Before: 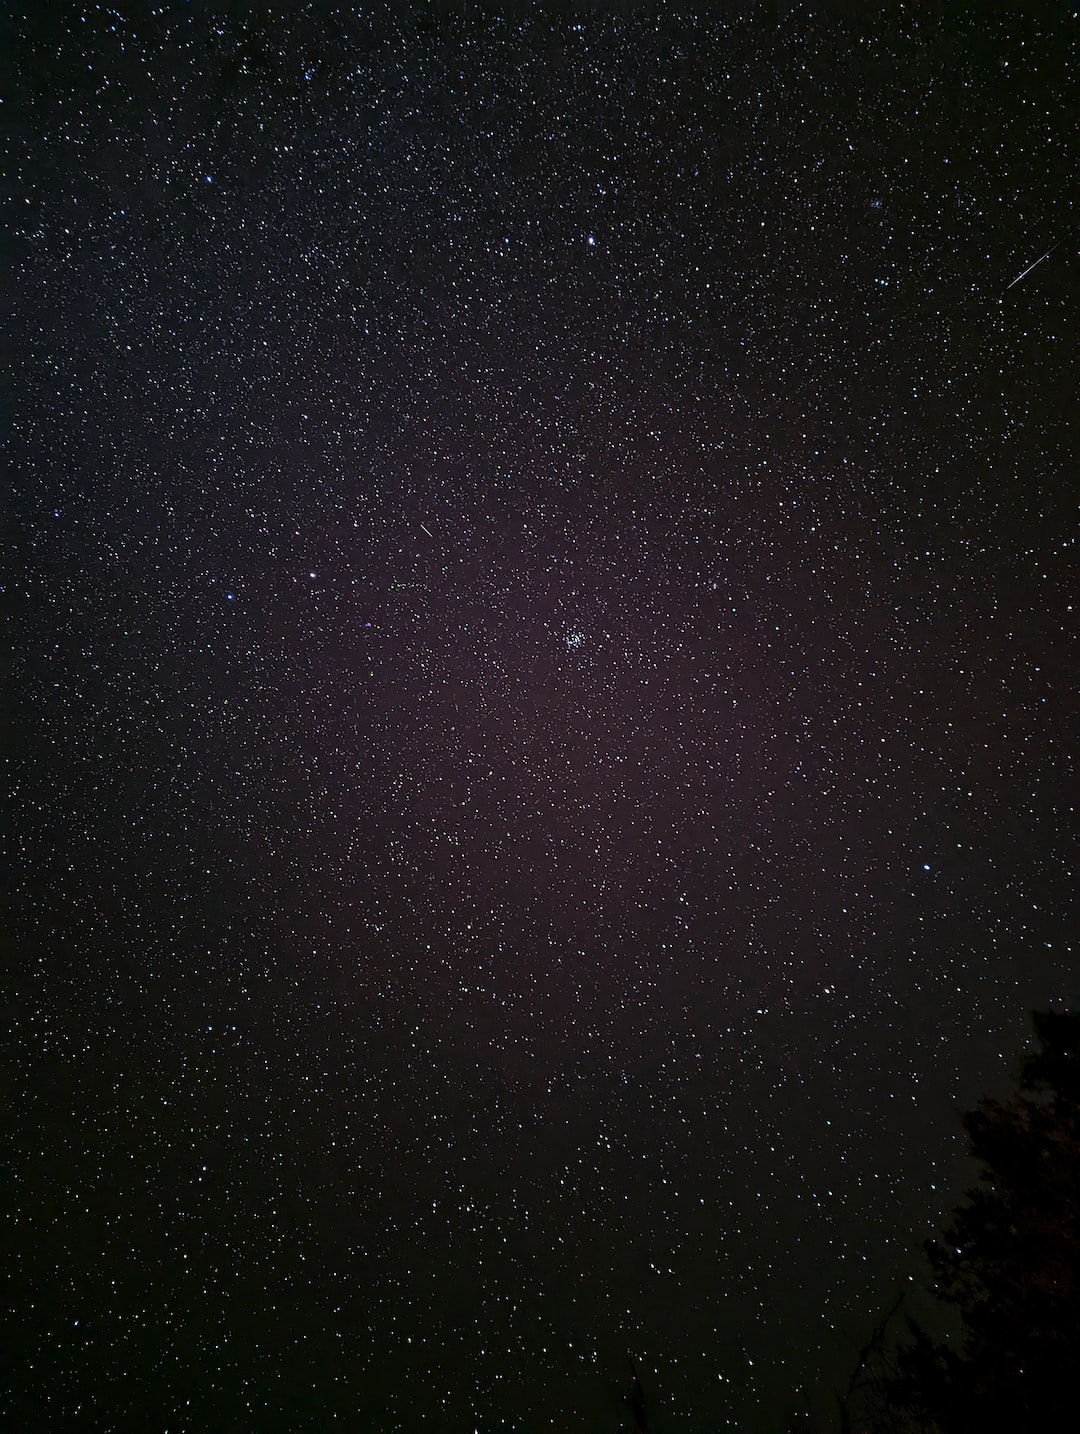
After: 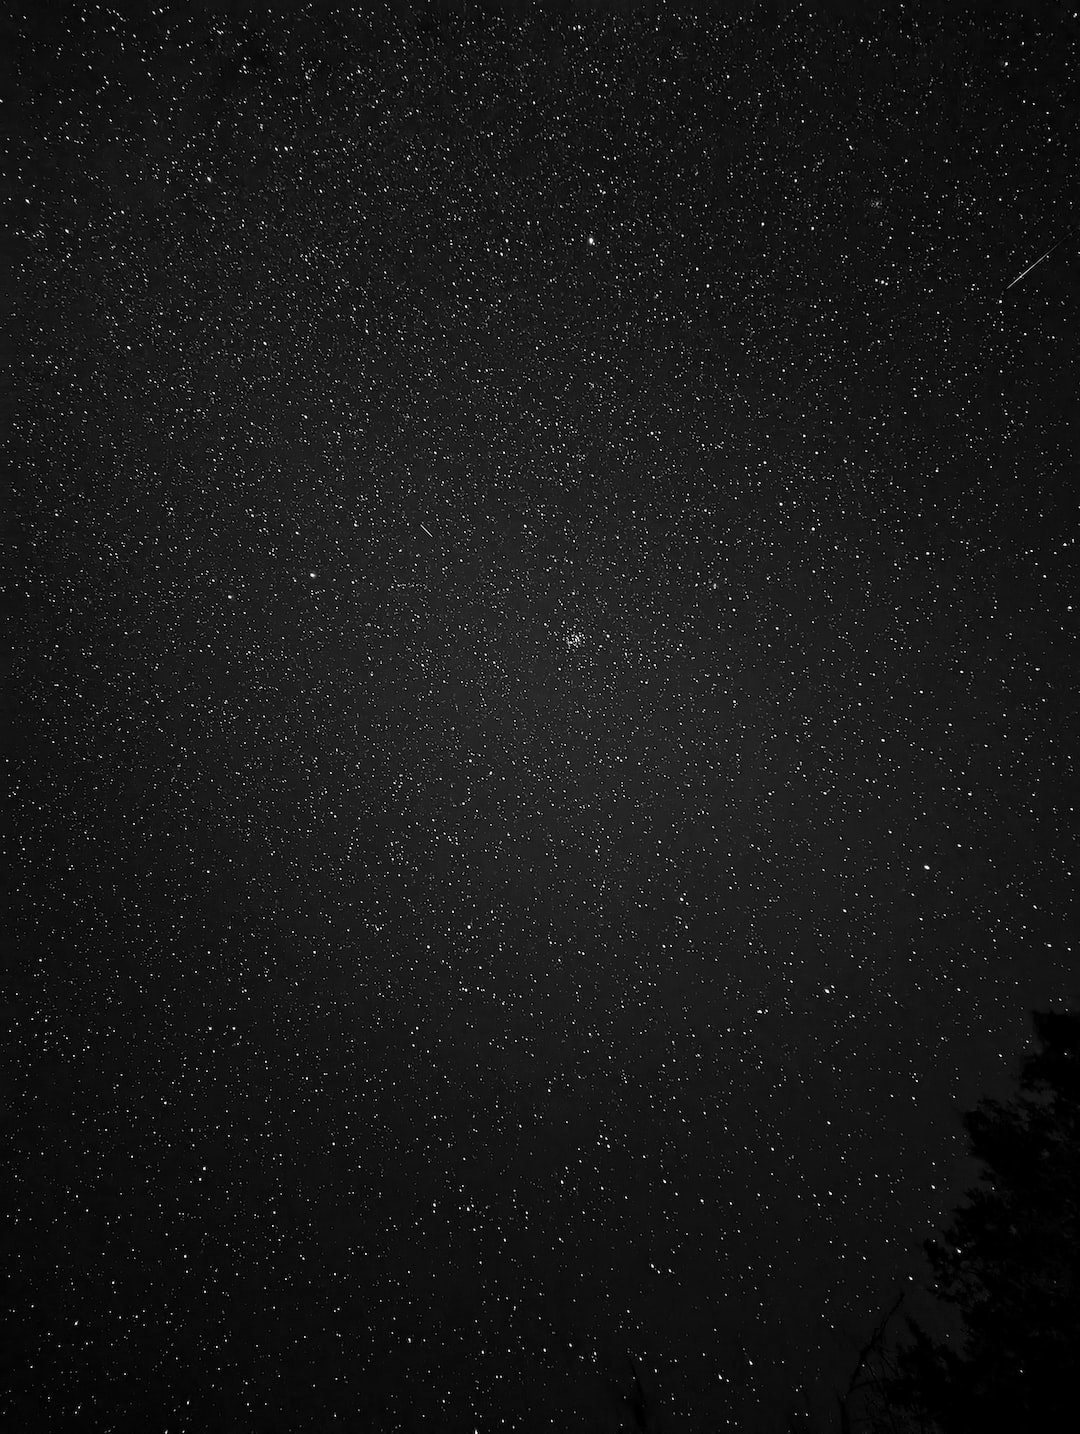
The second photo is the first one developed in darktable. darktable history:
color balance rgb: linear chroma grading › global chroma 15%, perceptual saturation grading › global saturation 30%
monochrome: a 16.06, b 15.48, size 1
